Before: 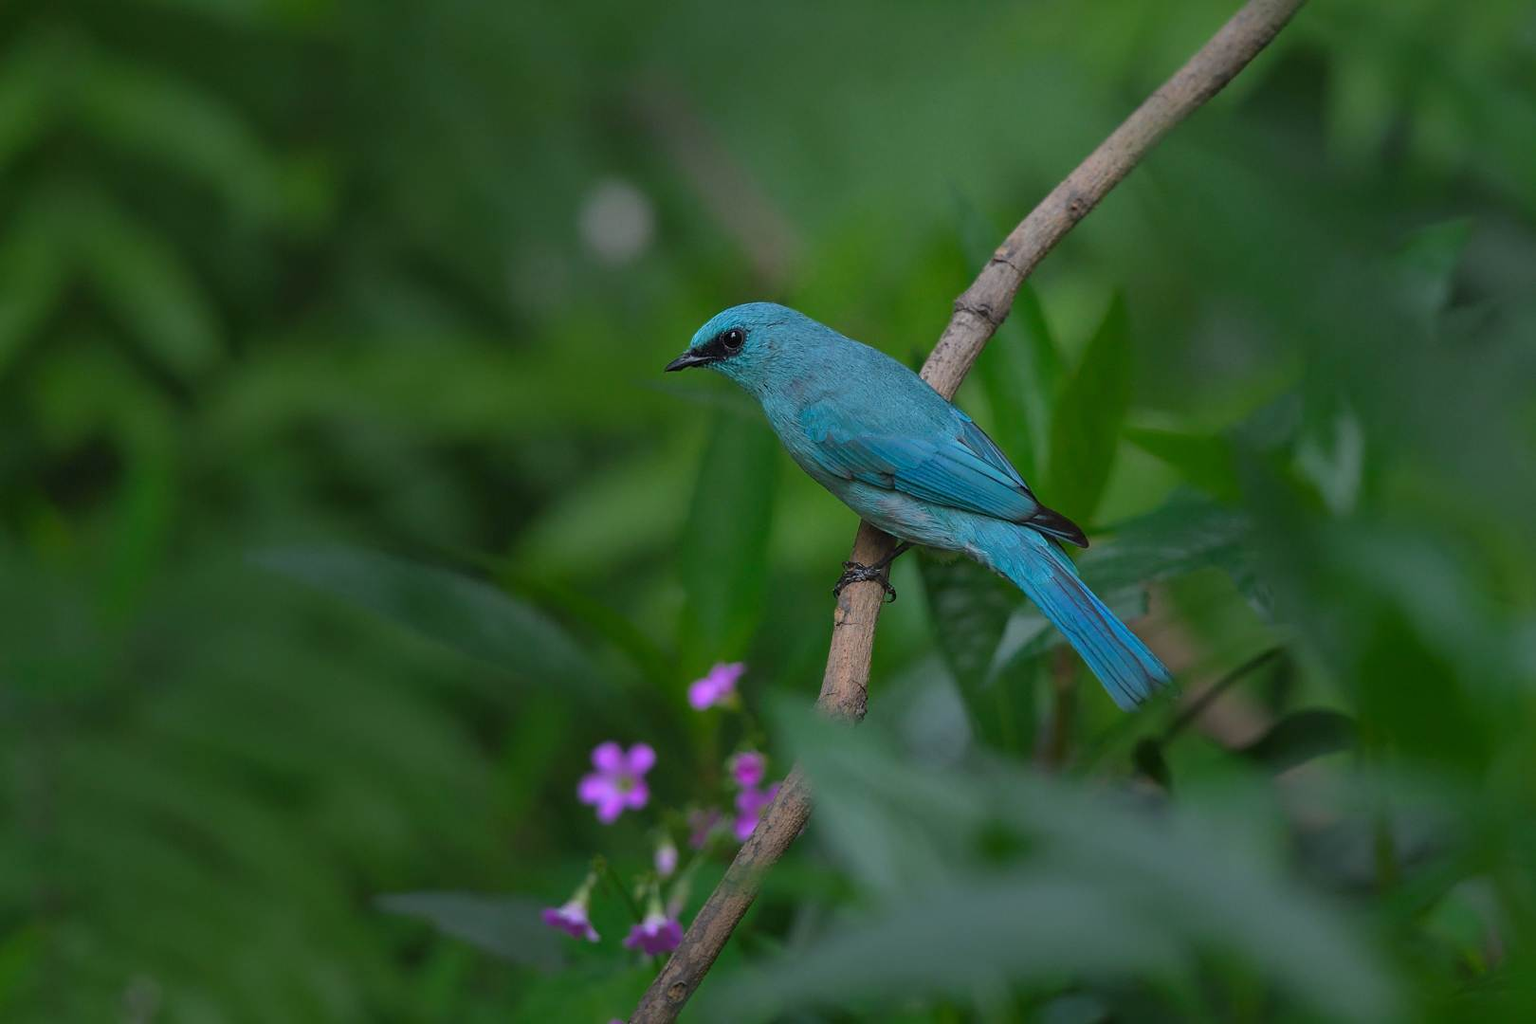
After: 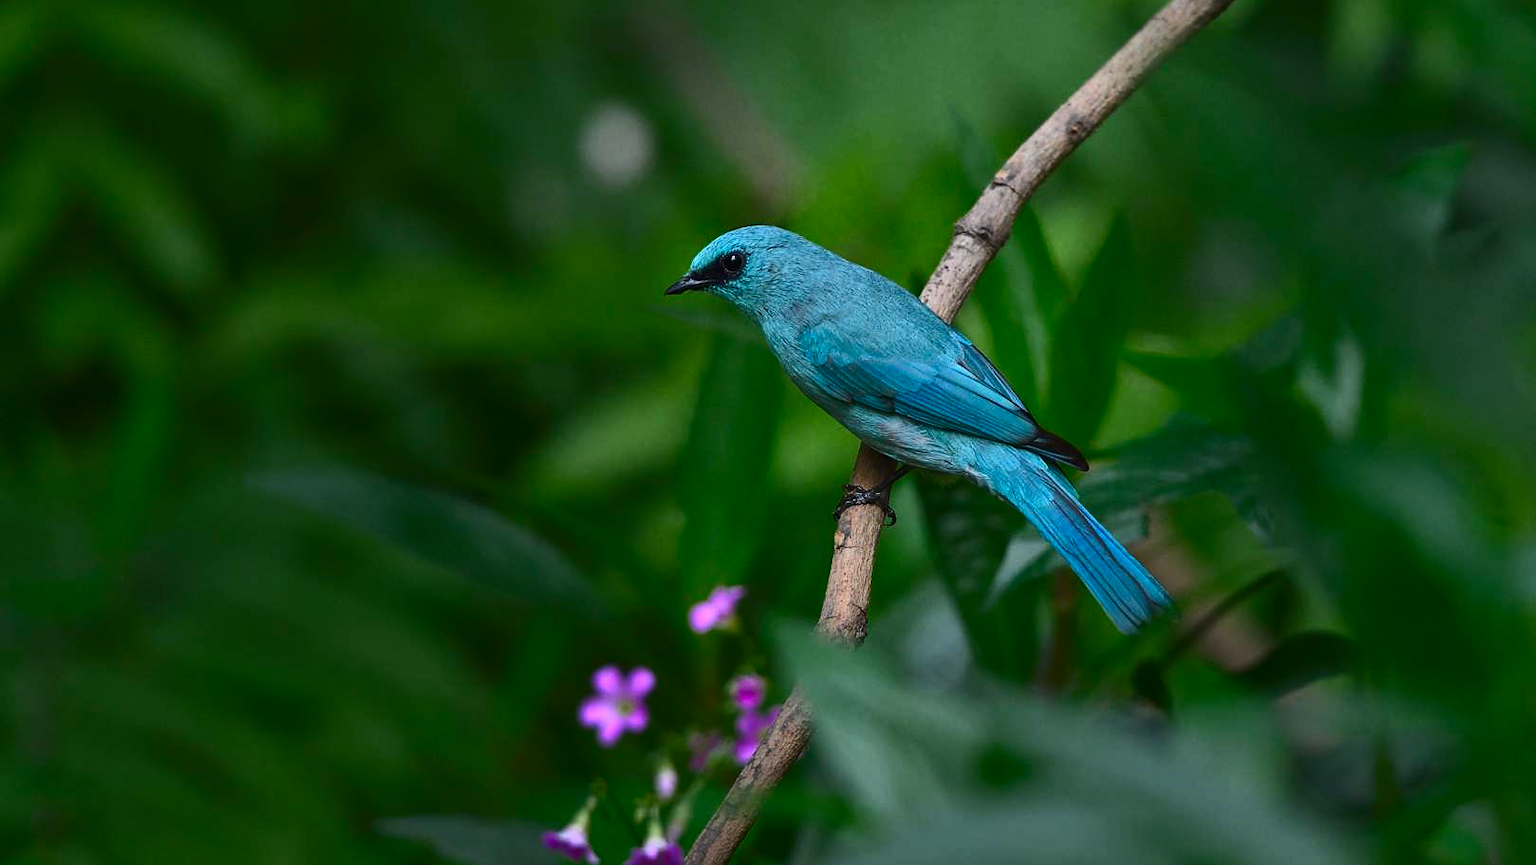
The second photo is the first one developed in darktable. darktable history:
crop: top 7.579%, bottom 7.86%
contrast brightness saturation: contrast 0.4, brightness 0.105, saturation 0.207
